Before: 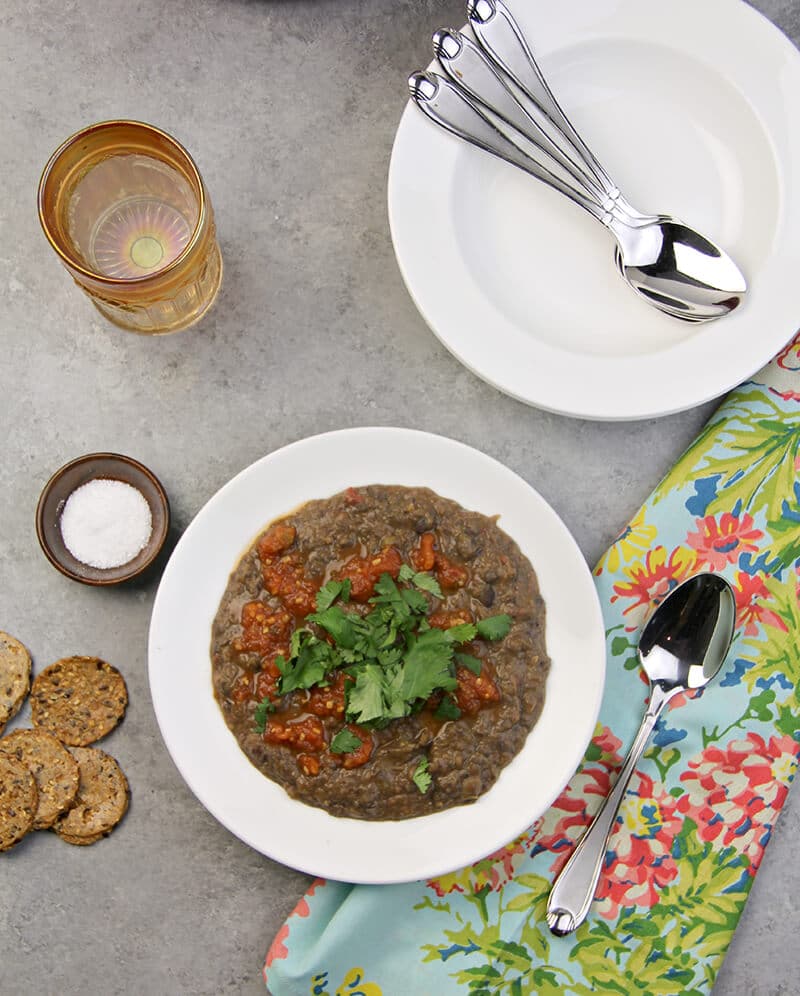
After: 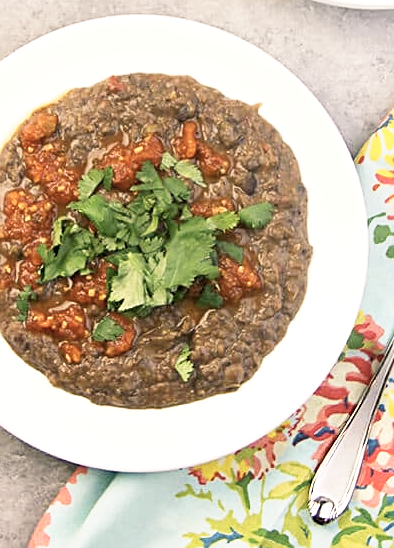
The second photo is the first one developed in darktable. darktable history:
exposure: black level correction 0, exposure 0.498 EV, compensate exposure bias true, compensate highlight preservation false
base curve: curves: ch0 [(0, 0) (0.579, 0.807) (1, 1)], preserve colors none
color balance rgb: highlights gain › chroma 3.639%, highlights gain › hue 58.01°, perceptual saturation grading › global saturation 0.514%, global vibrance 14.706%
color correction: highlights b* 0.003, saturation 0.864
crop: left 29.757%, top 41.437%, right 20.923%, bottom 3.514%
contrast brightness saturation: saturation -0.105
sharpen: on, module defaults
